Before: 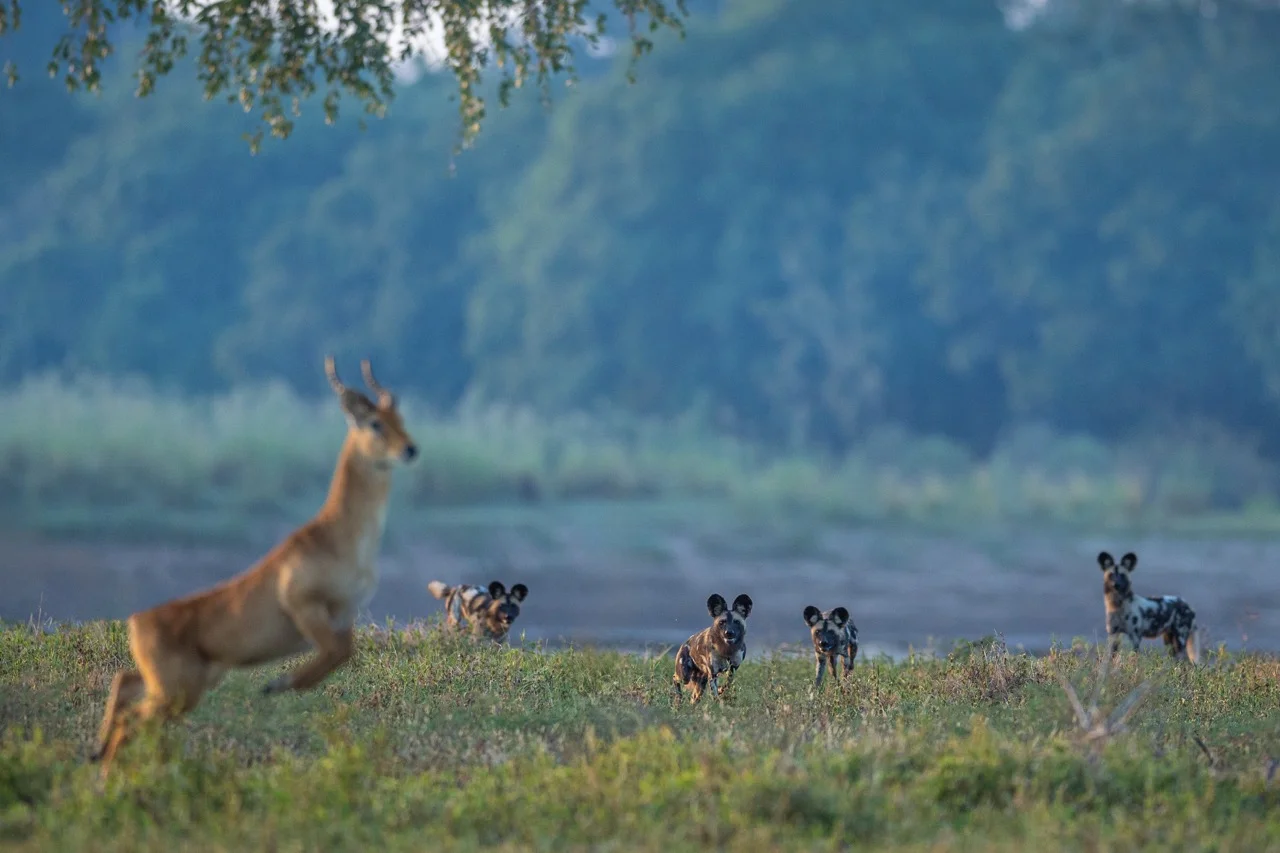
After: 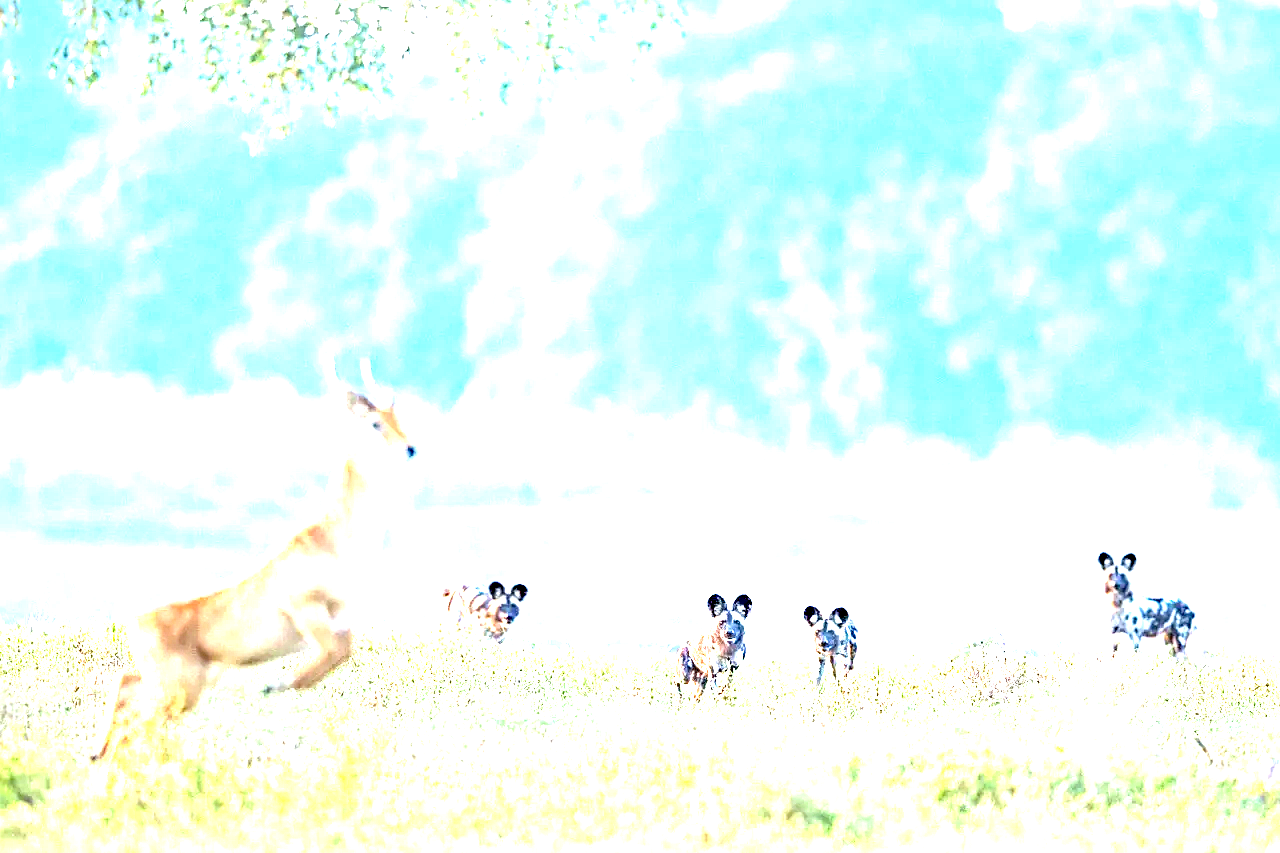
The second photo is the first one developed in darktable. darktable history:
exposure: black level correction 0, exposure 4 EV, compensate exposure bias true, compensate highlight preservation false
sharpen: on, module defaults
haze removal: compatibility mode true, adaptive false
